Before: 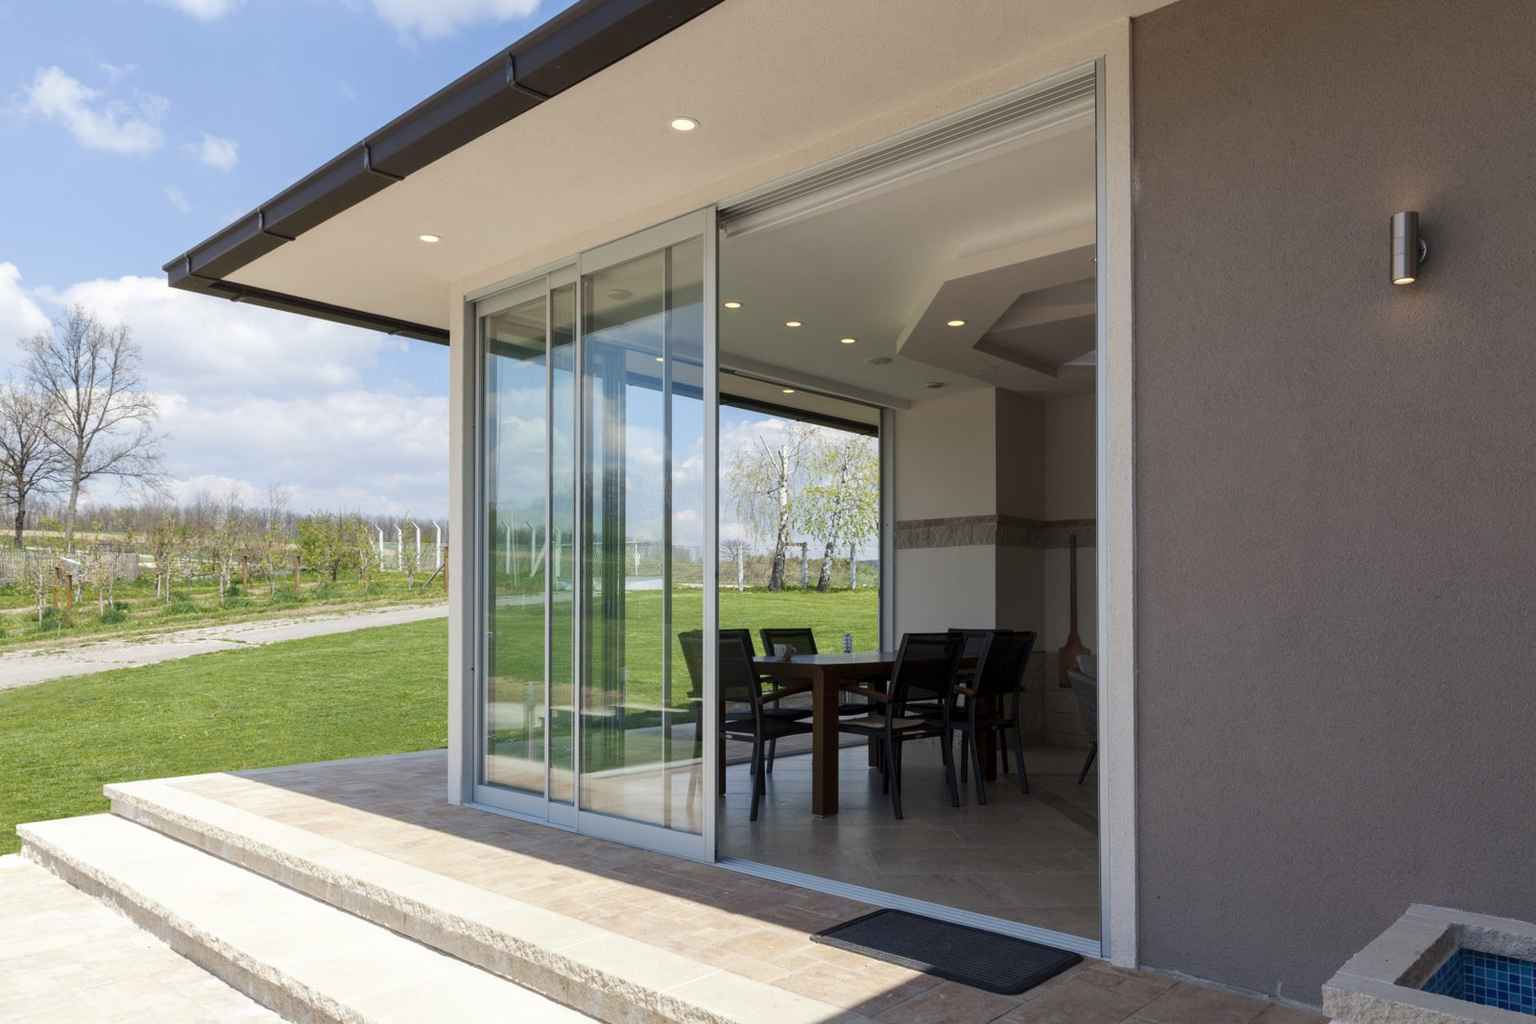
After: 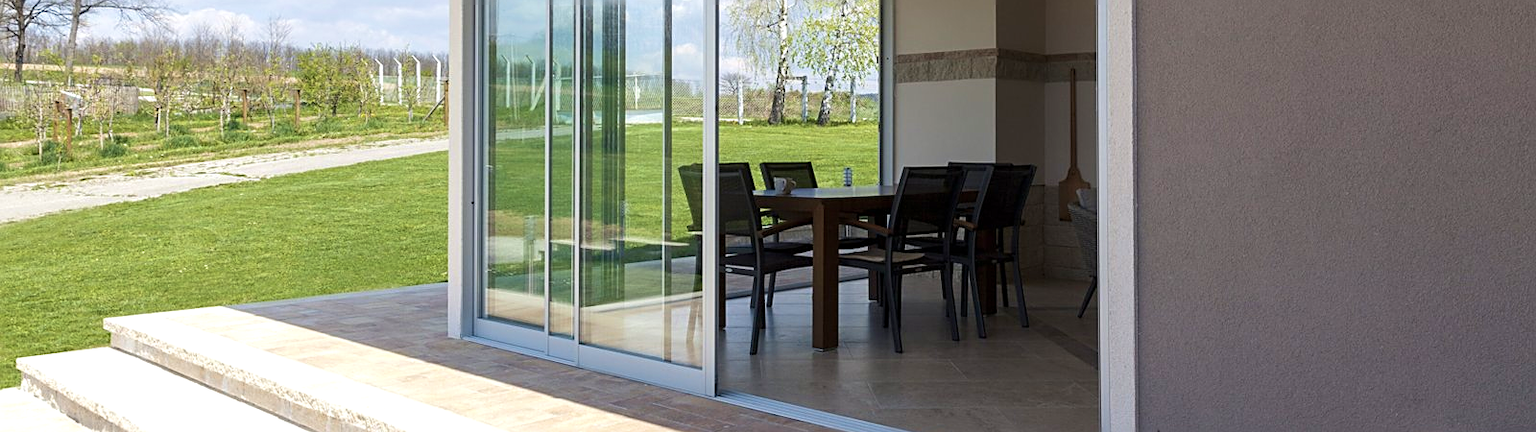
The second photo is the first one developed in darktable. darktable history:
crop: top 45.551%, bottom 12.262%
exposure: exposure 0.29 EV, compensate highlight preservation false
velvia: on, module defaults
sharpen: on, module defaults
